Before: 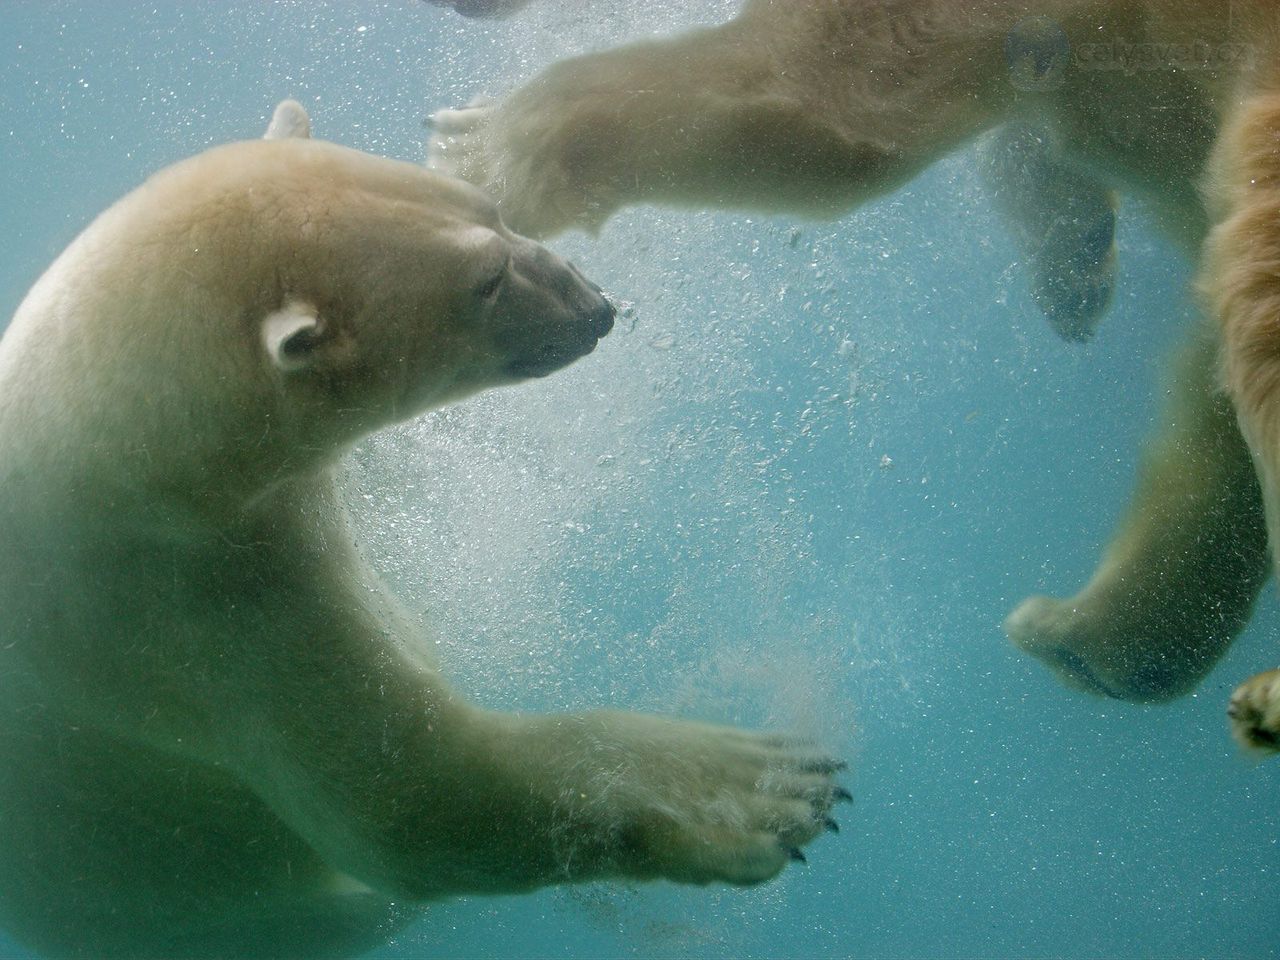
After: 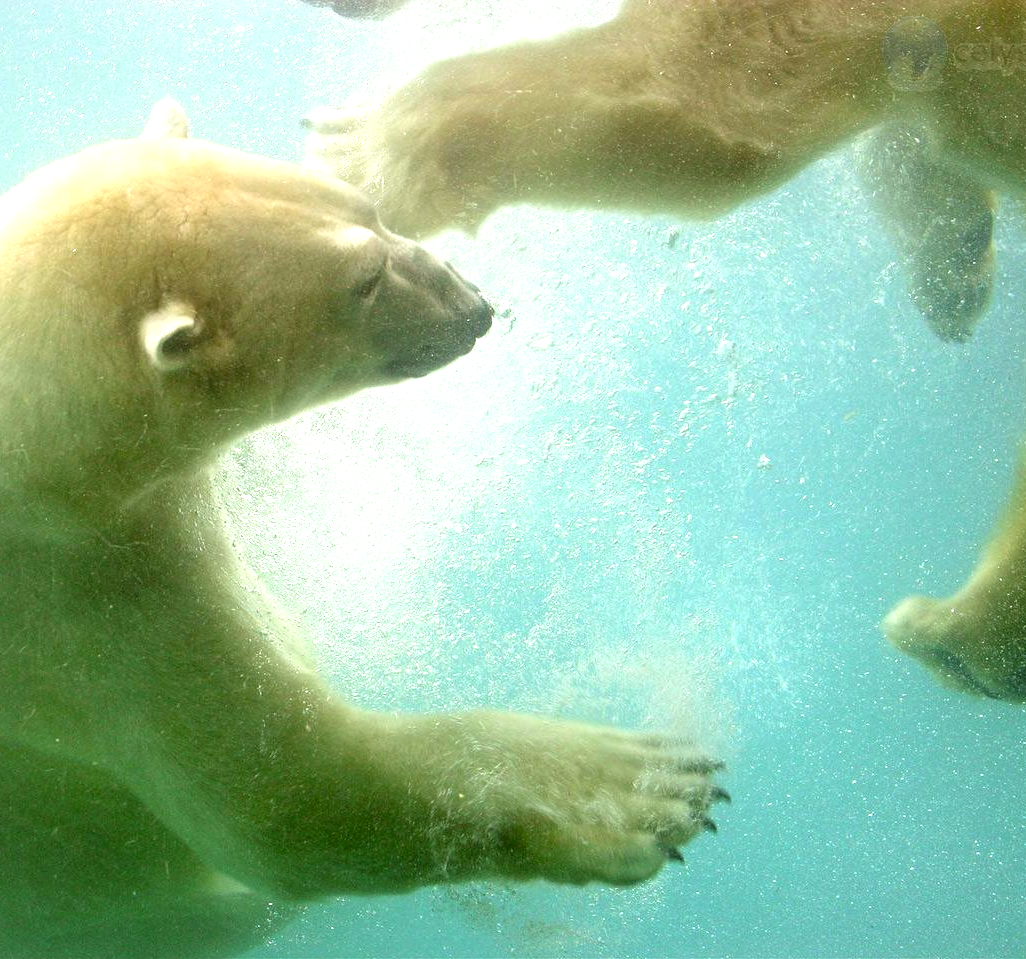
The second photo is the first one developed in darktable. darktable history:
base curve: curves: ch0 [(0, 0) (0.472, 0.455) (1, 1)], preserve colors none
color correction: highlights a* -1.43, highlights b* 10.12, shadows a* 0.395, shadows b* 19.35
crop and rotate: left 9.597%, right 10.195%
exposure: black level correction 0.001, exposure 1.3 EV, compensate highlight preservation false
tone equalizer: on, module defaults
